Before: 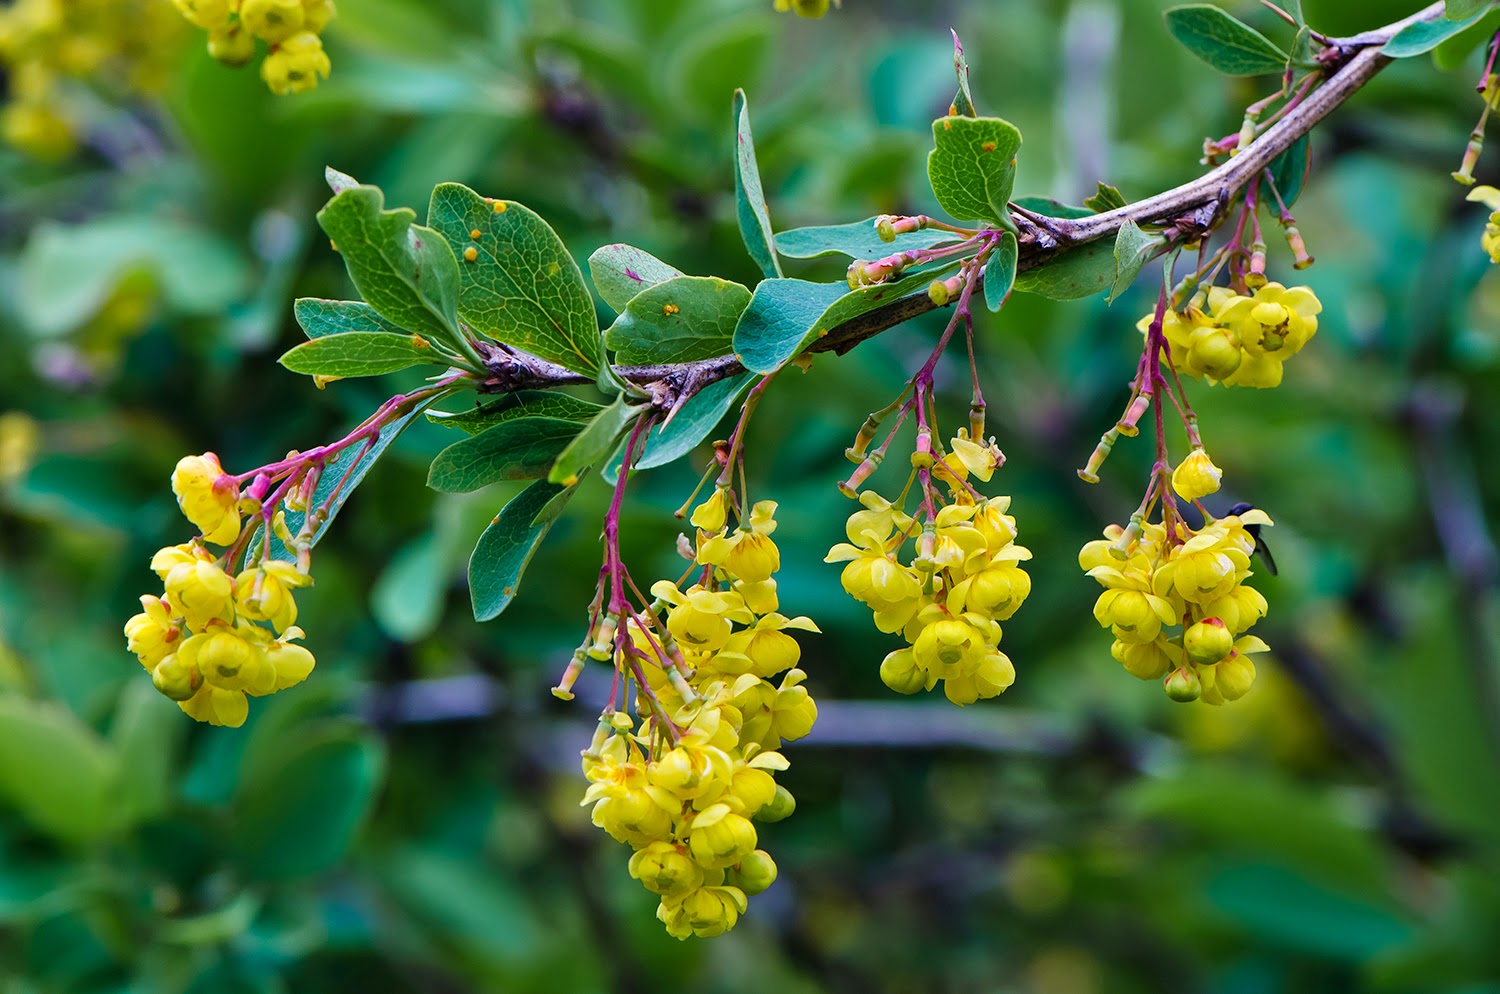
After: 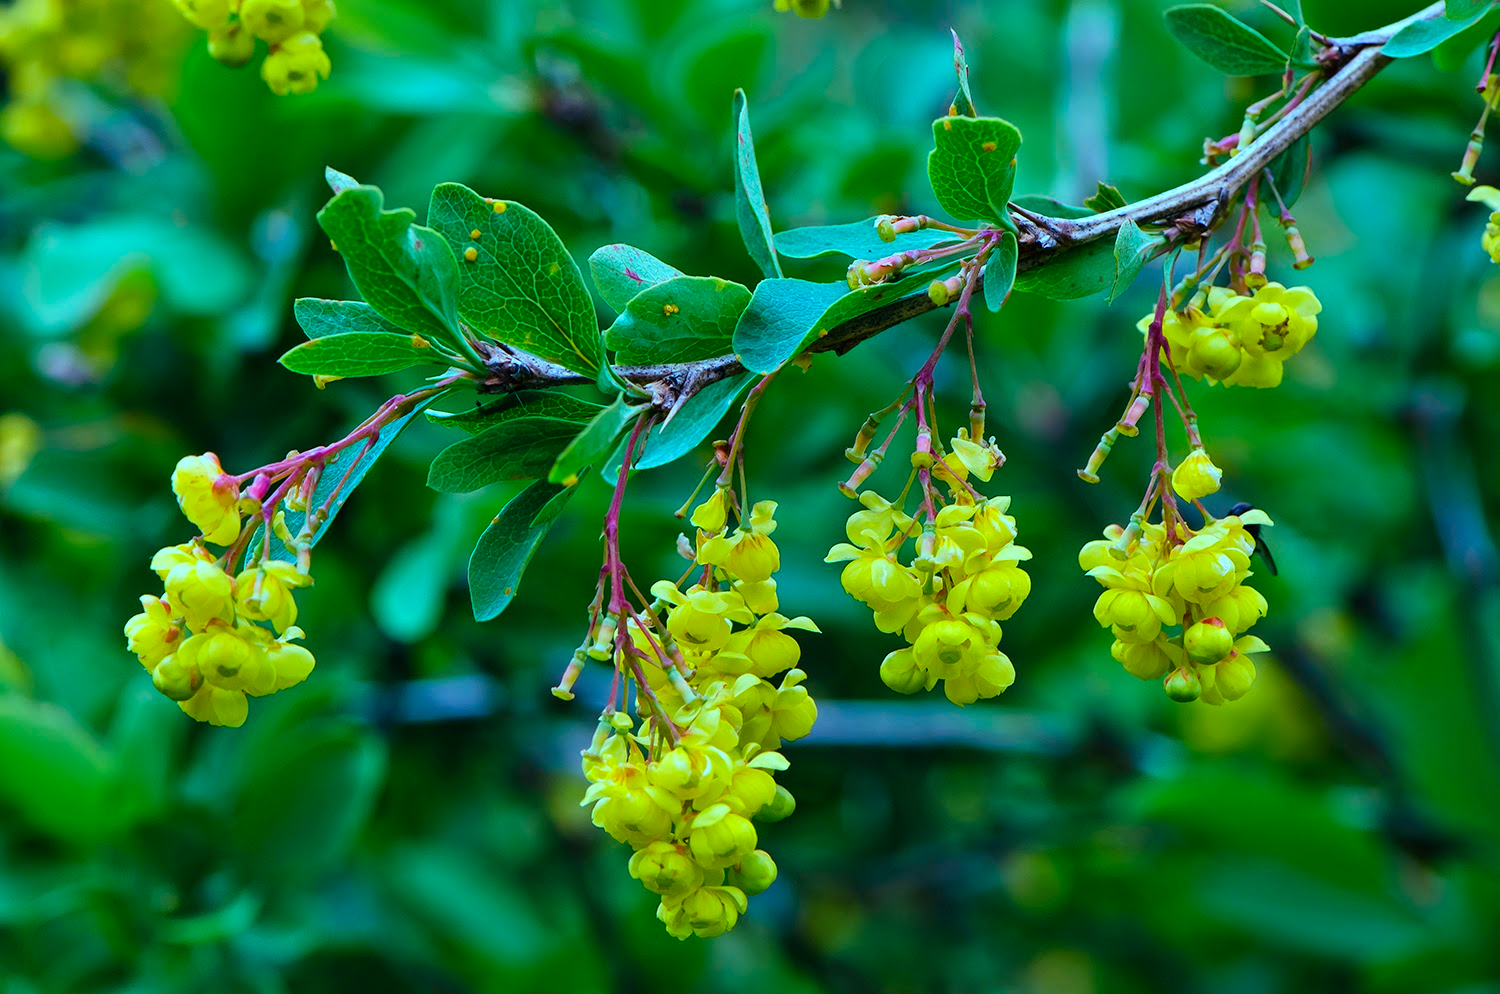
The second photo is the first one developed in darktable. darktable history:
color correction: highlights a* -10.04, highlights b* -10.37
color balance rgb: shadows lift › chroma 11.71%, shadows lift › hue 133.46°, highlights gain › chroma 4%, highlights gain › hue 200.2°, perceptual saturation grading › global saturation 18.05%
